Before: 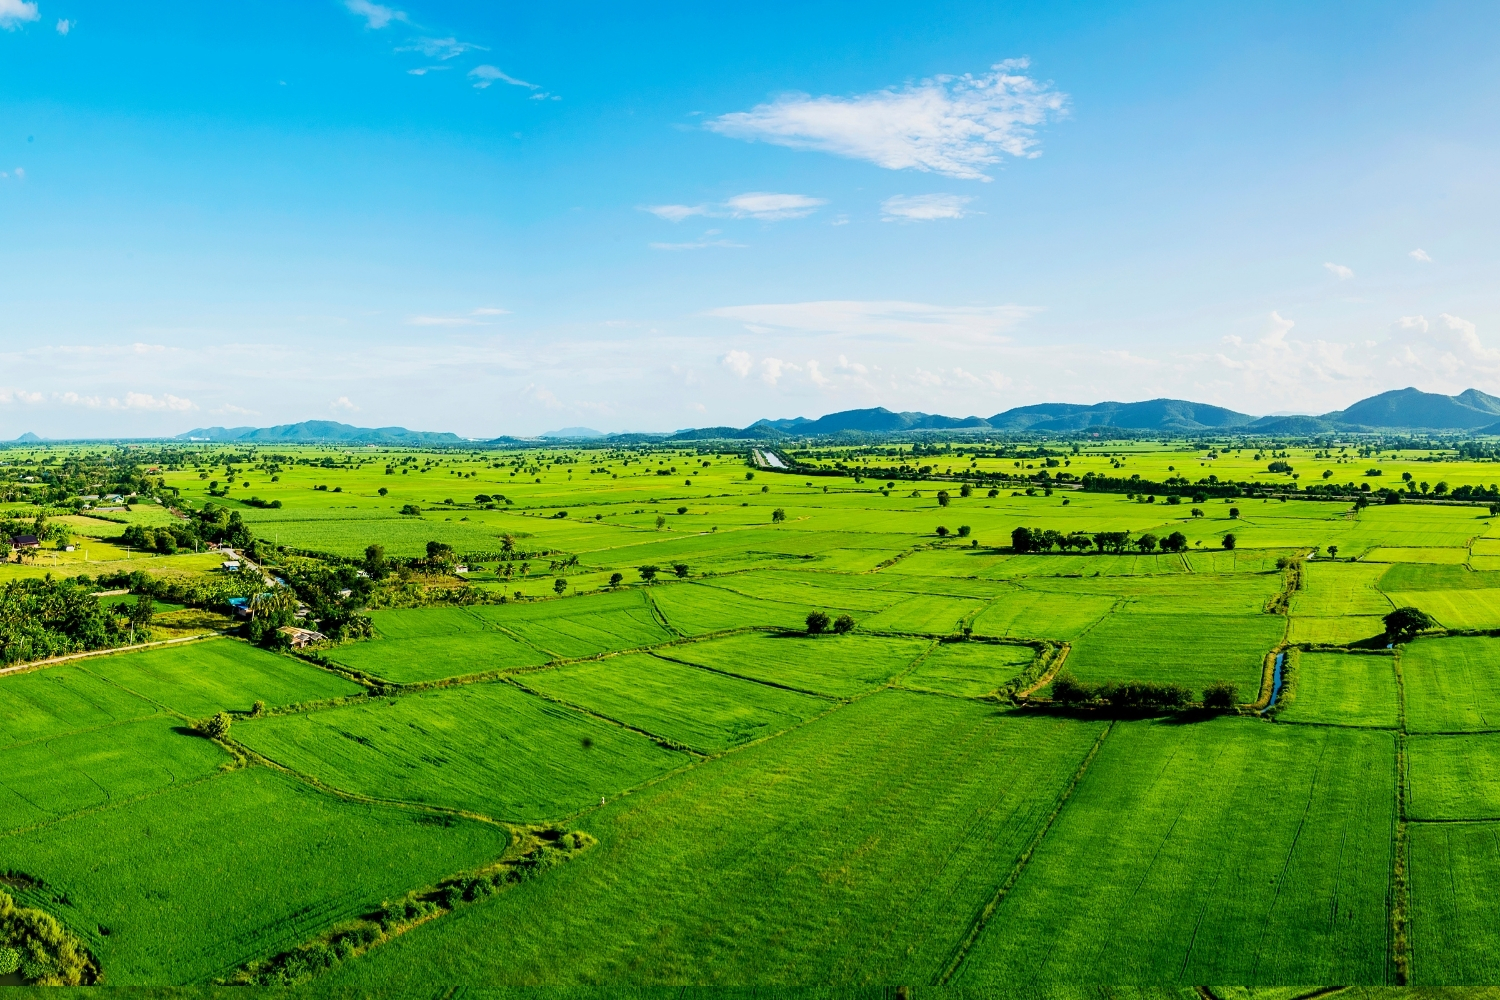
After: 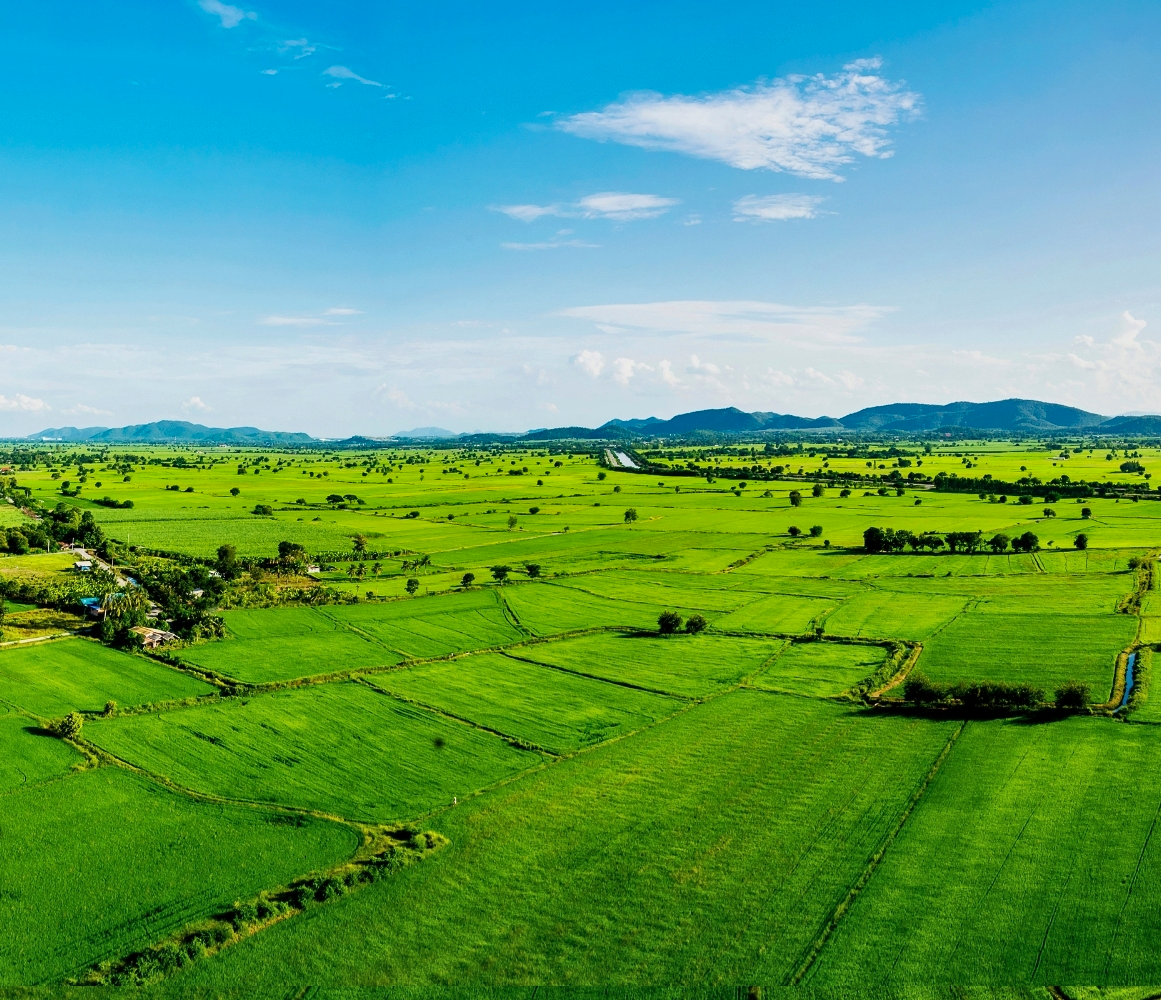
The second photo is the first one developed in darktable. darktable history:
shadows and highlights: low approximation 0.01, soften with gaussian
crop: left 9.88%, right 12.664%
